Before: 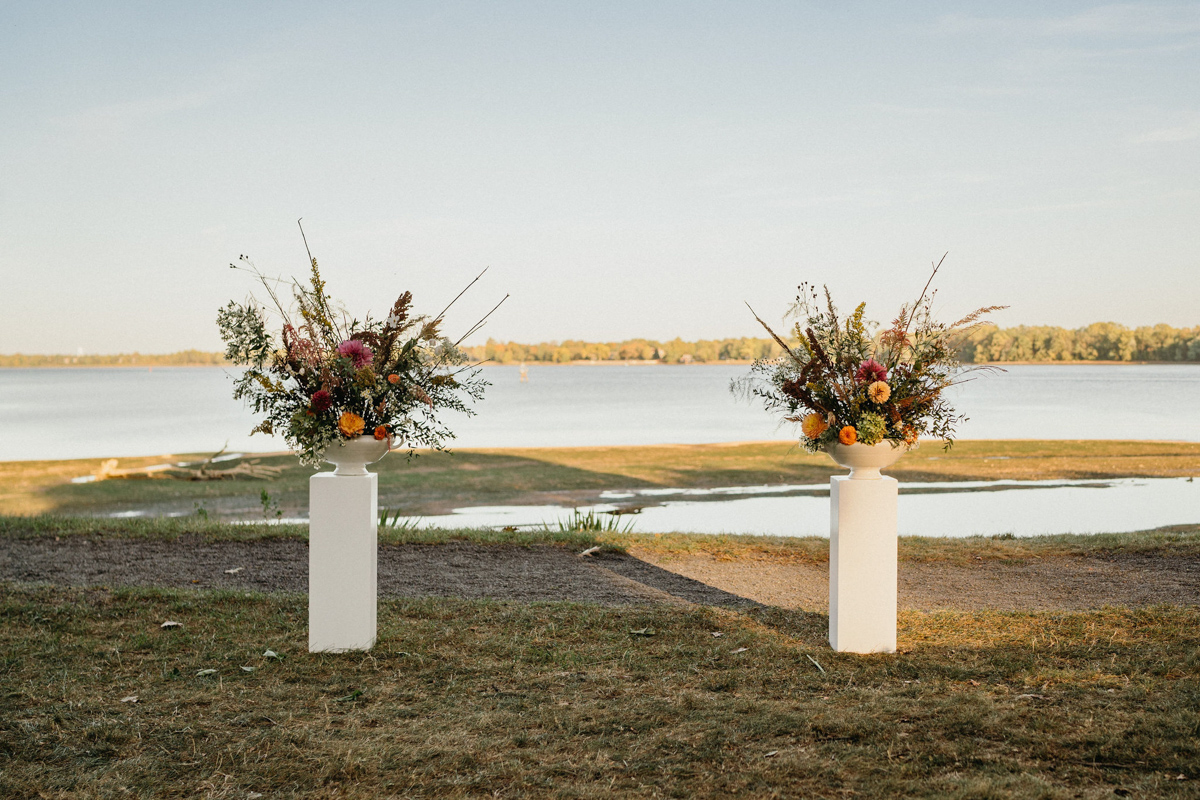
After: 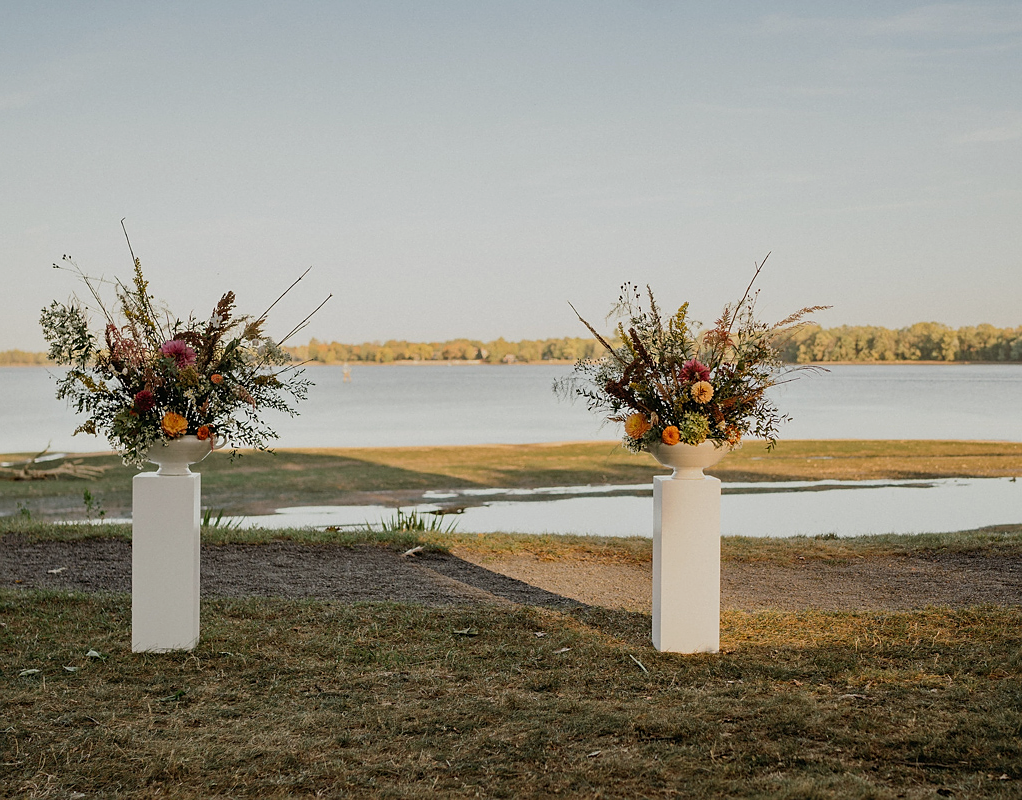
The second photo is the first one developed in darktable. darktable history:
crop and rotate: left 14.78%
exposure: exposure -0.436 EV, compensate highlight preservation false
sharpen: radius 0.983, amount 0.605
